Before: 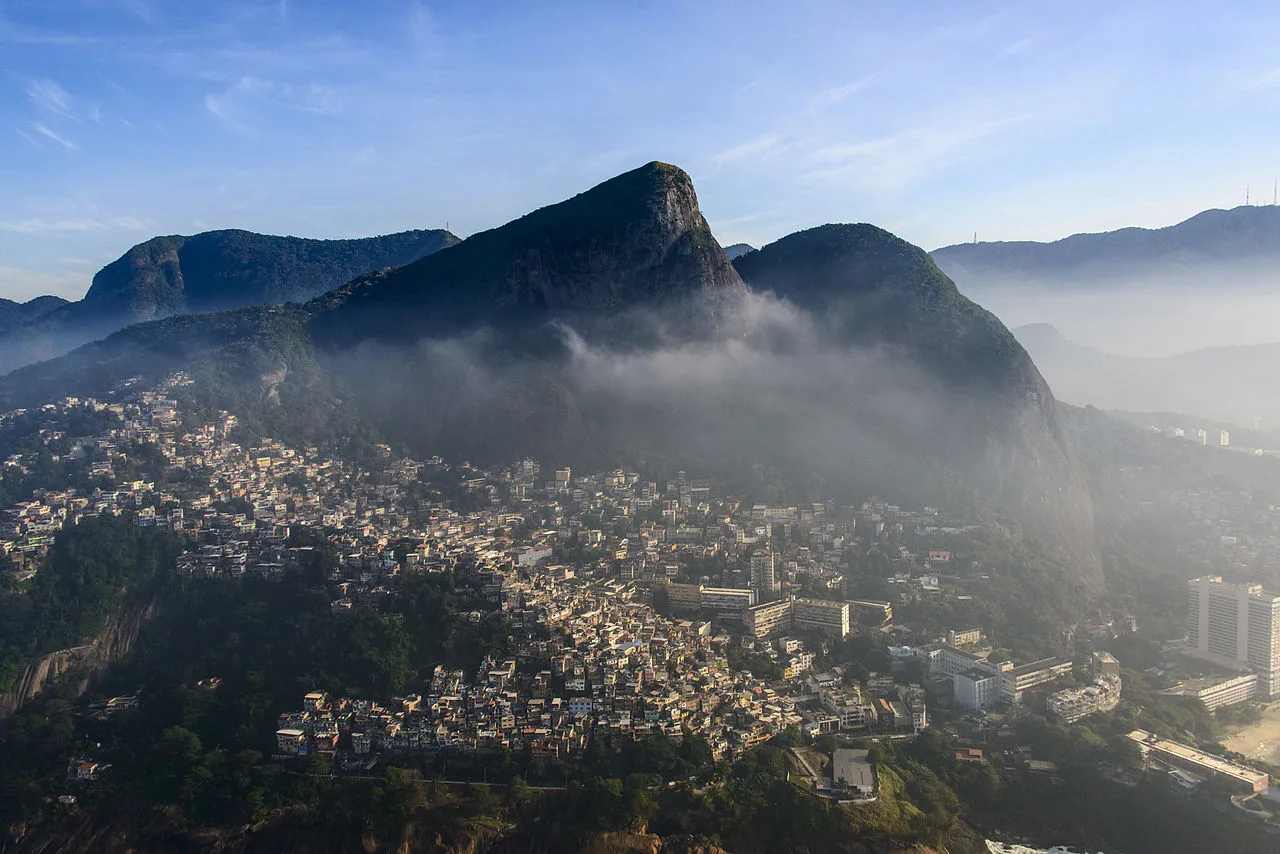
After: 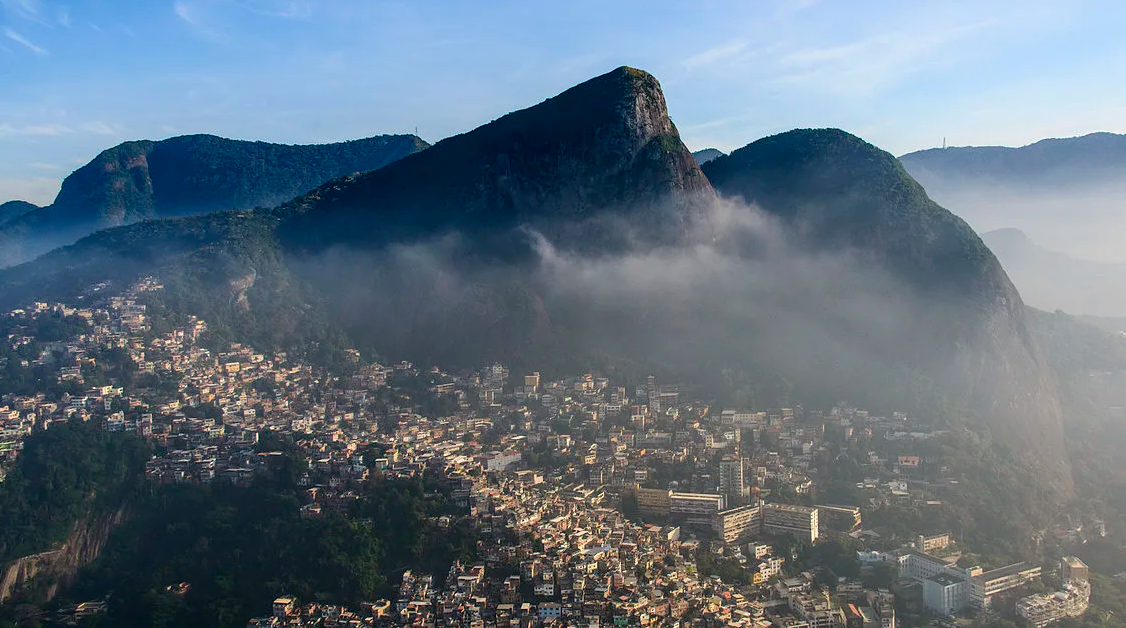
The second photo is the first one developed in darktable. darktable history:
local contrast: mode bilateral grid, contrast 100, coarseness 100, detail 91%, midtone range 0.2
crop and rotate: left 2.425%, top 11.305%, right 9.6%, bottom 15.08%
